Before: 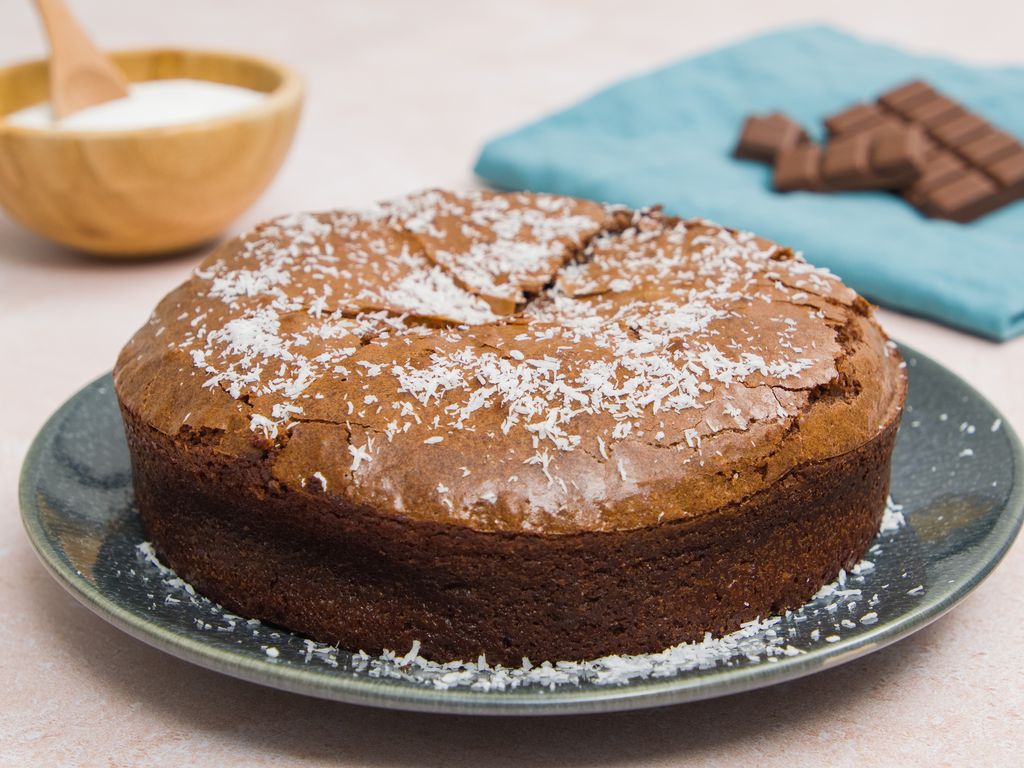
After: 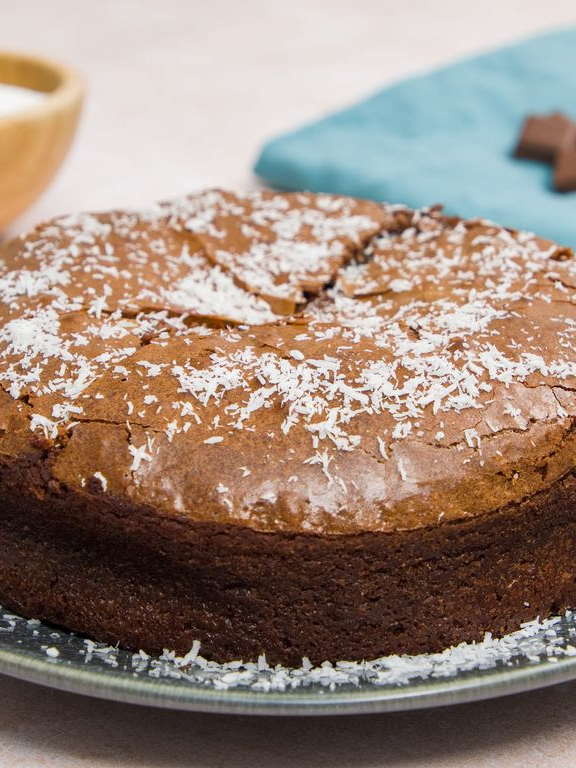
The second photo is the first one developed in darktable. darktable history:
local contrast: mode bilateral grid, contrast 20, coarseness 50, detail 120%, midtone range 0.2
crop: left 21.496%, right 22.254%
